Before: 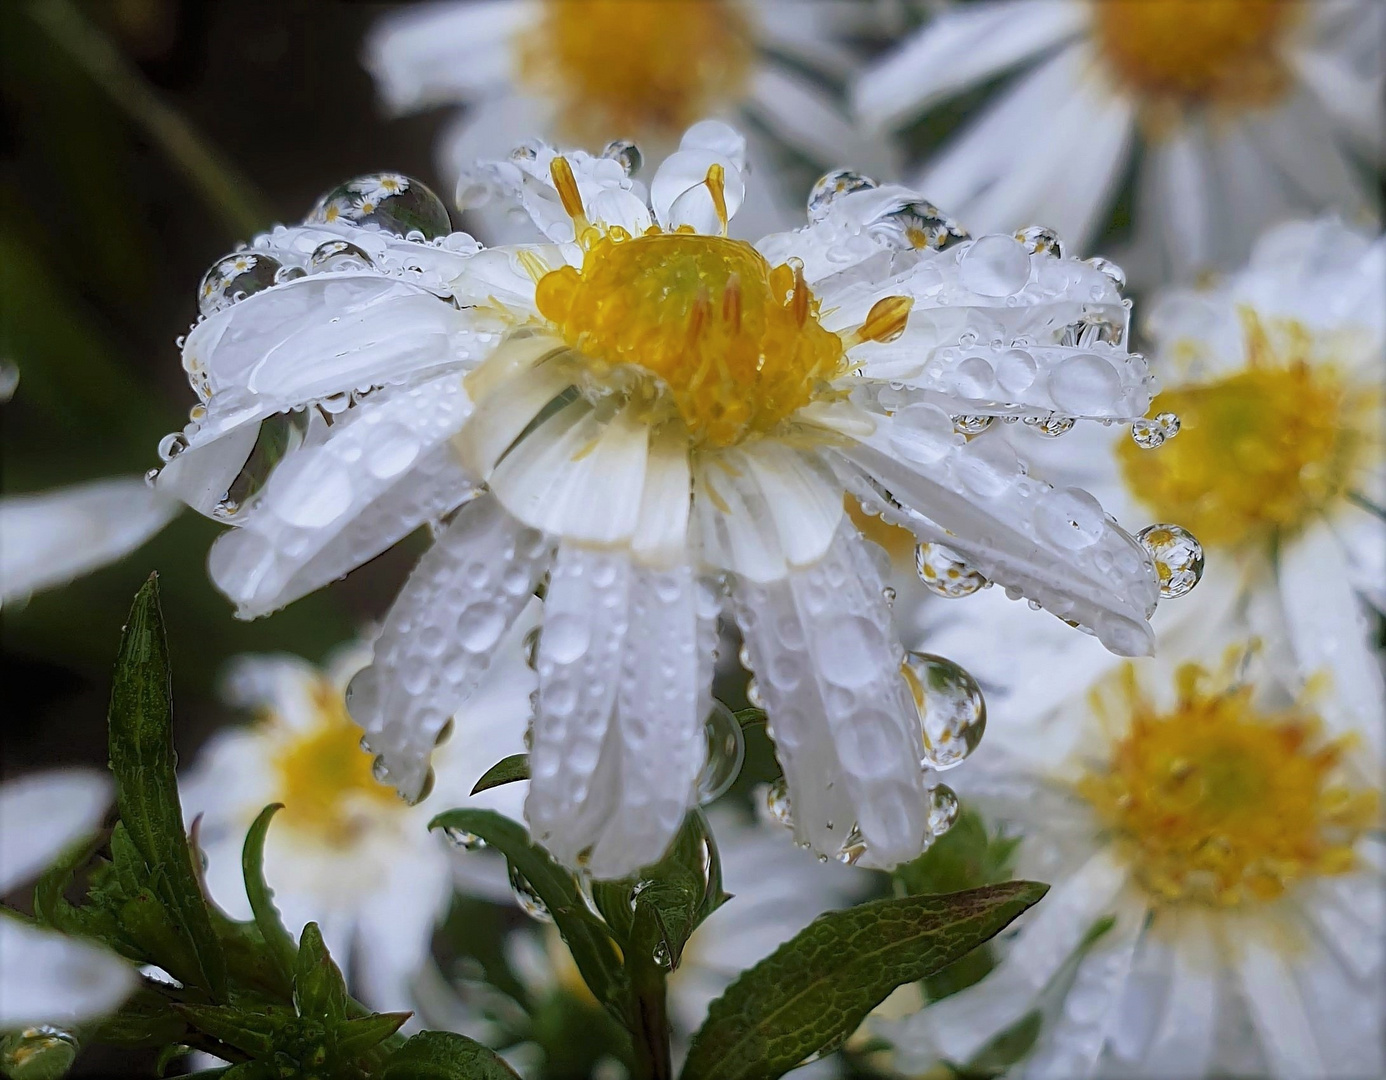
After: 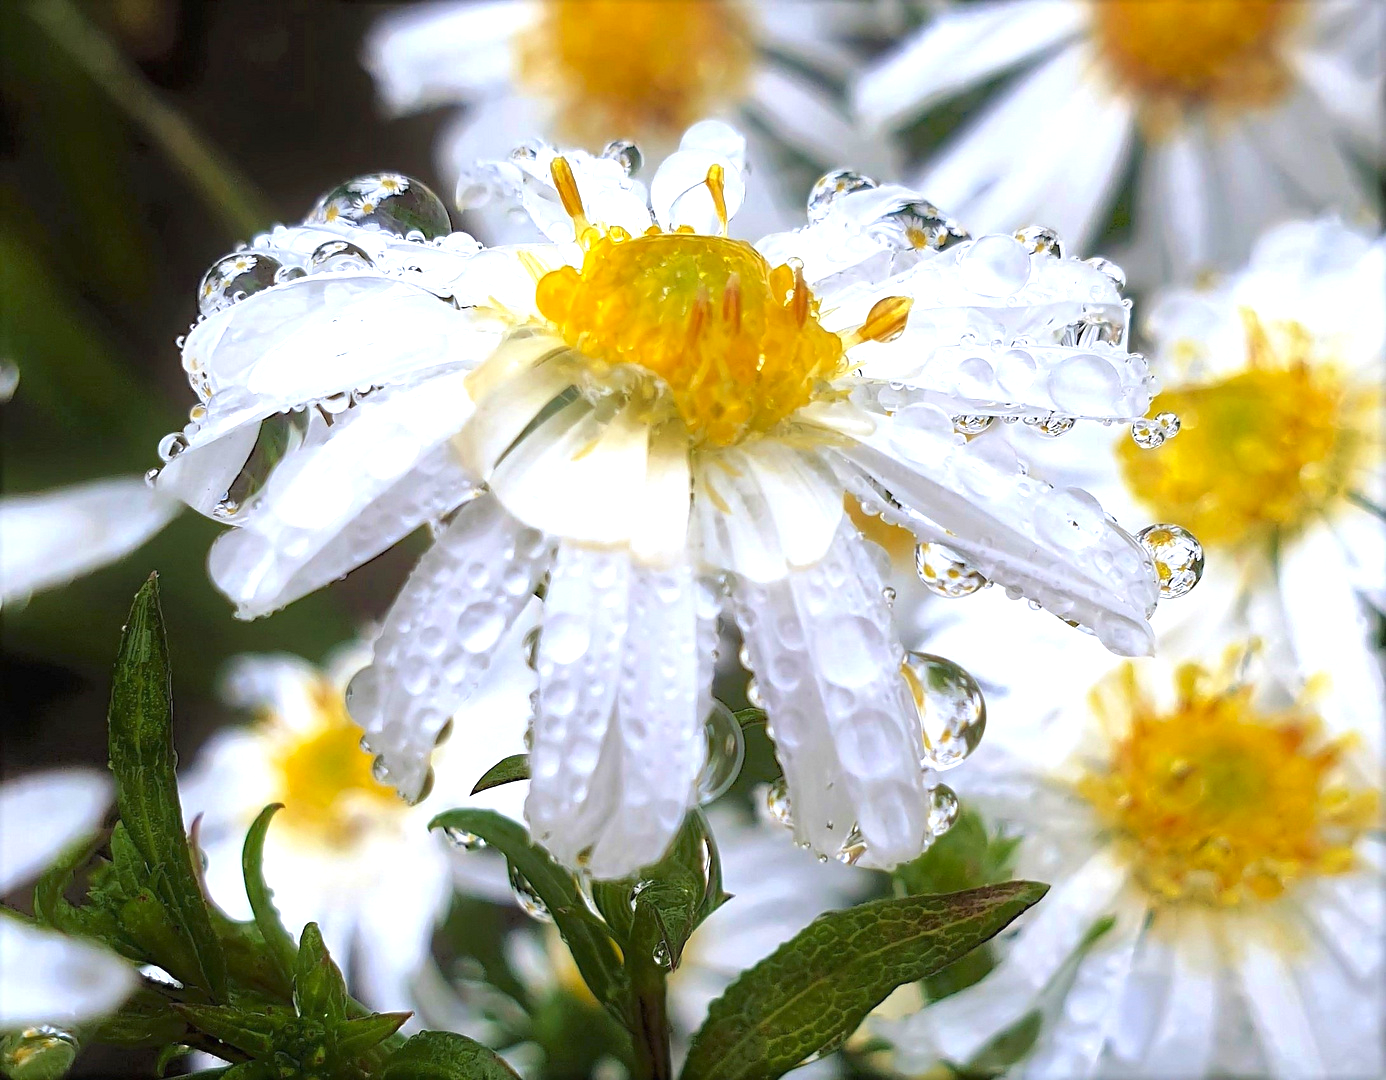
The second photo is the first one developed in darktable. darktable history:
contrast brightness saturation: saturation 0.102
exposure: black level correction 0, exposure 1.001 EV, compensate highlight preservation false
